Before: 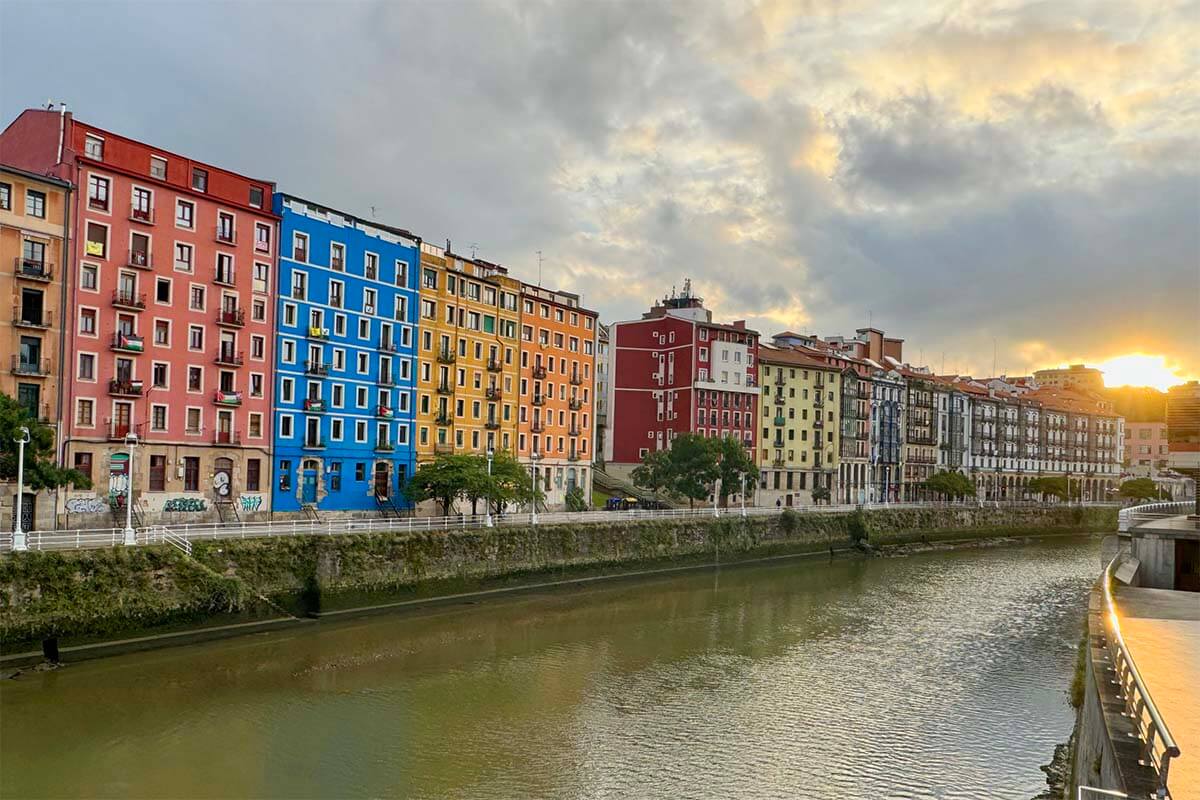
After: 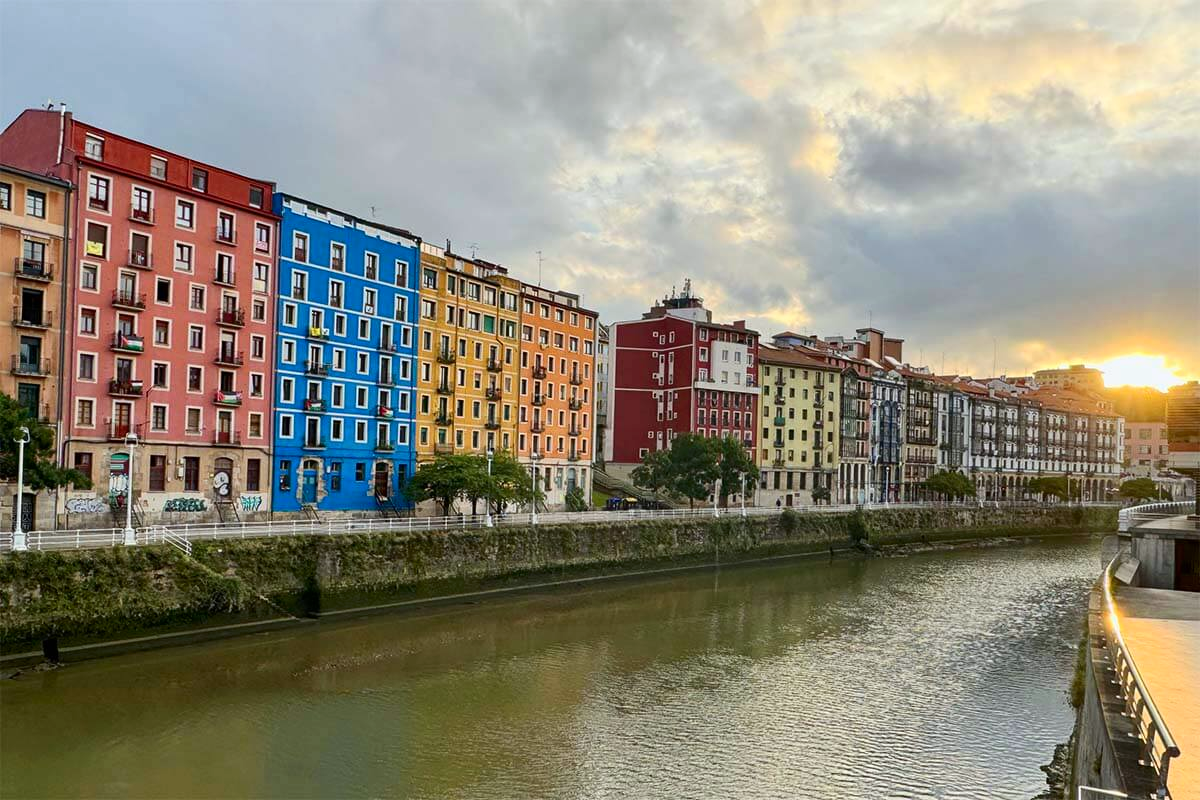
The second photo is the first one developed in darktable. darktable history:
white balance: red 0.986, blue 1.01
contrast brightness saturation: contrast 0.14
